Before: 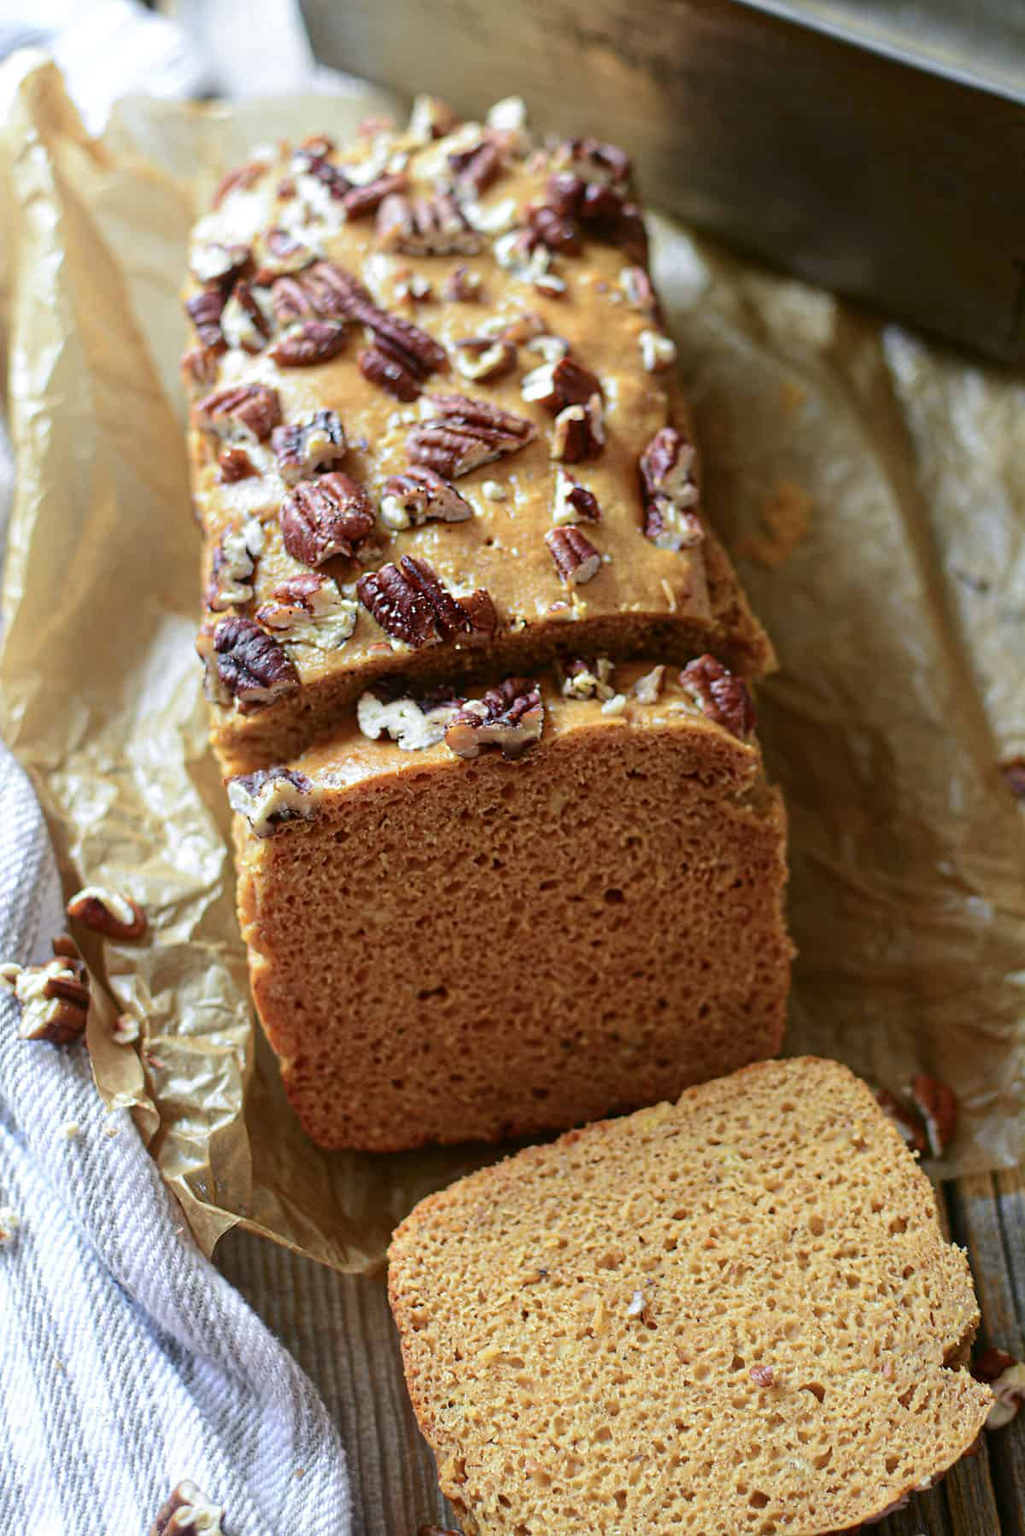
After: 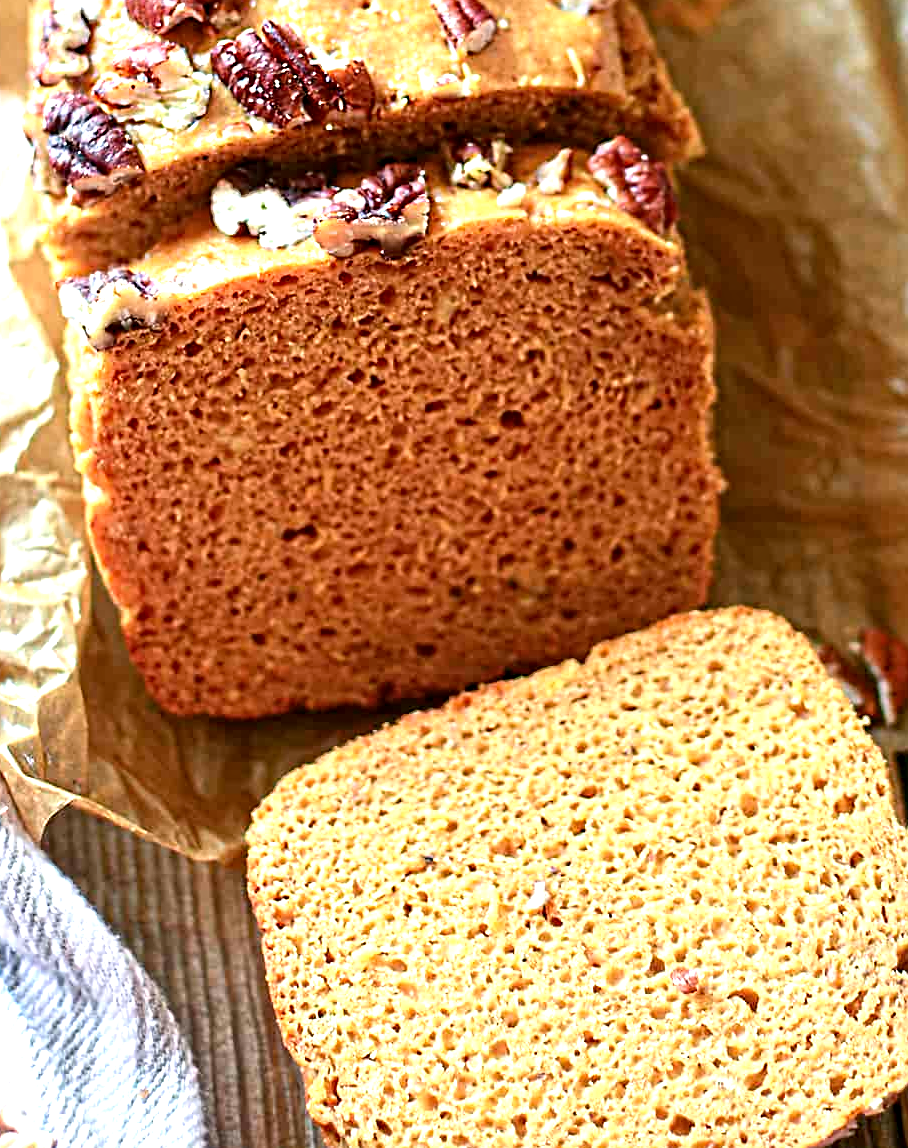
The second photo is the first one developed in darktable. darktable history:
crop and rotate: left 17.299%, top 35.115%, right 7.015%, bottom 1.024%
exposure: black level correction 0, exposure 1.1 EV, compensate exposure bias true, compensate highlight preservation false
sharpen: on, module defaults
contrast equalizer: y [[0.5, 0.5, 0.501, 0.63, 0.504, 0.5], [0.5 ×6], [0.5 ×6], [0 ×6], [0 ×6]]
